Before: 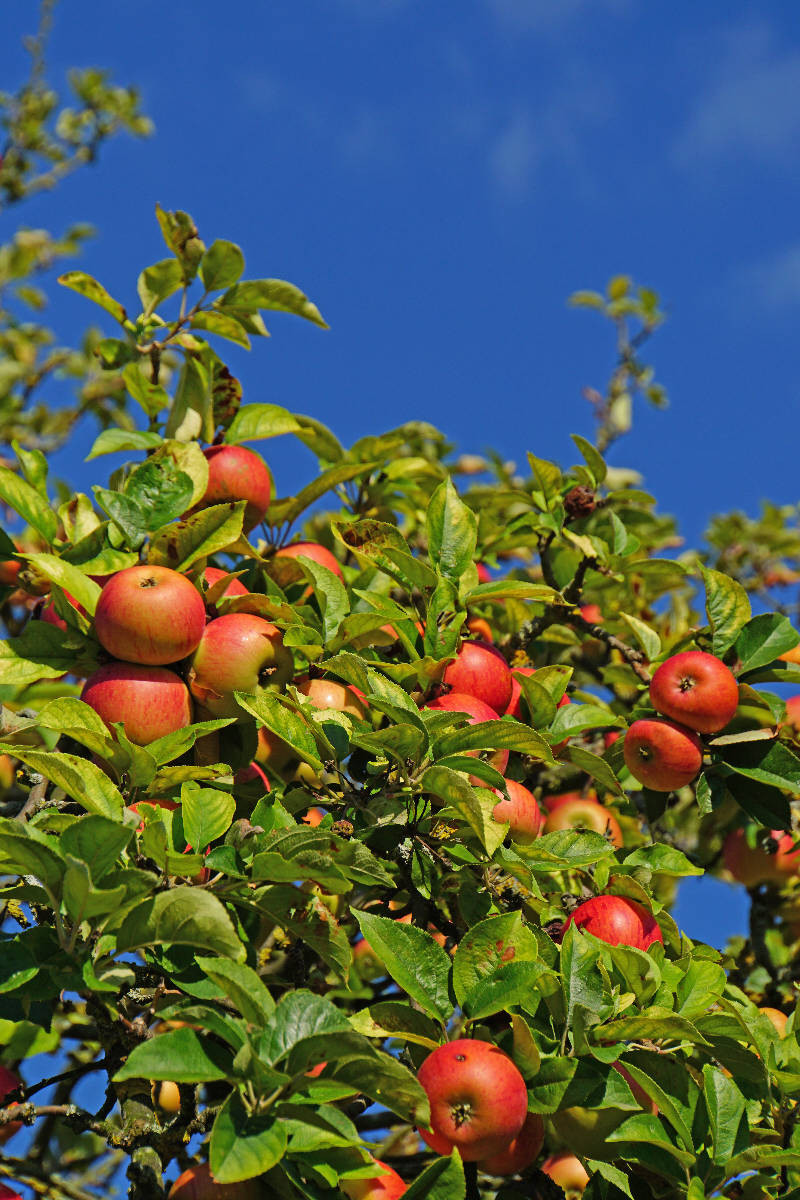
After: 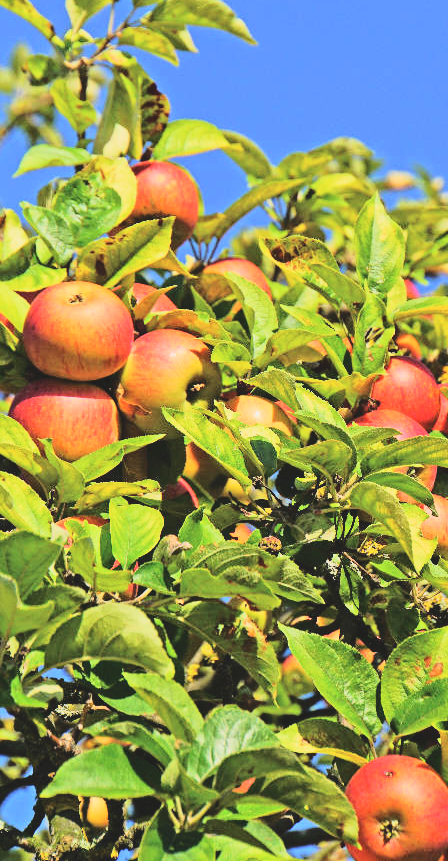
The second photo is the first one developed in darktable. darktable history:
exposure: black level correction 0, exposure 0.691 EV, compensate highlight preservation false
contrast brightness saturation: contrast -0.158, brightness 0.042, saturation -0.125
crop: left 9.119%, top 23.746%, right 34.84%, bottom 4.442%
base curve: curves: ch0 [(0, 0) (0.04, 0.03) (0.133, 0.232) (0.448, 0.748) (0.843, 0.968) (1, 1)]
